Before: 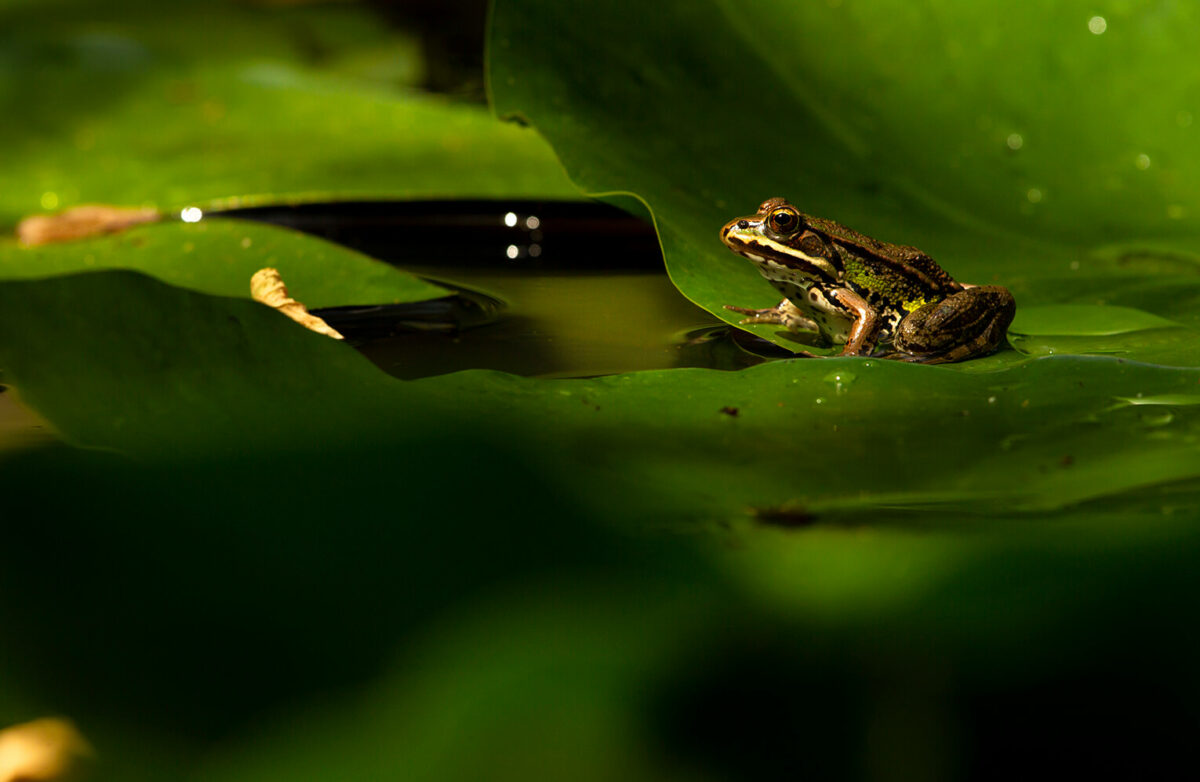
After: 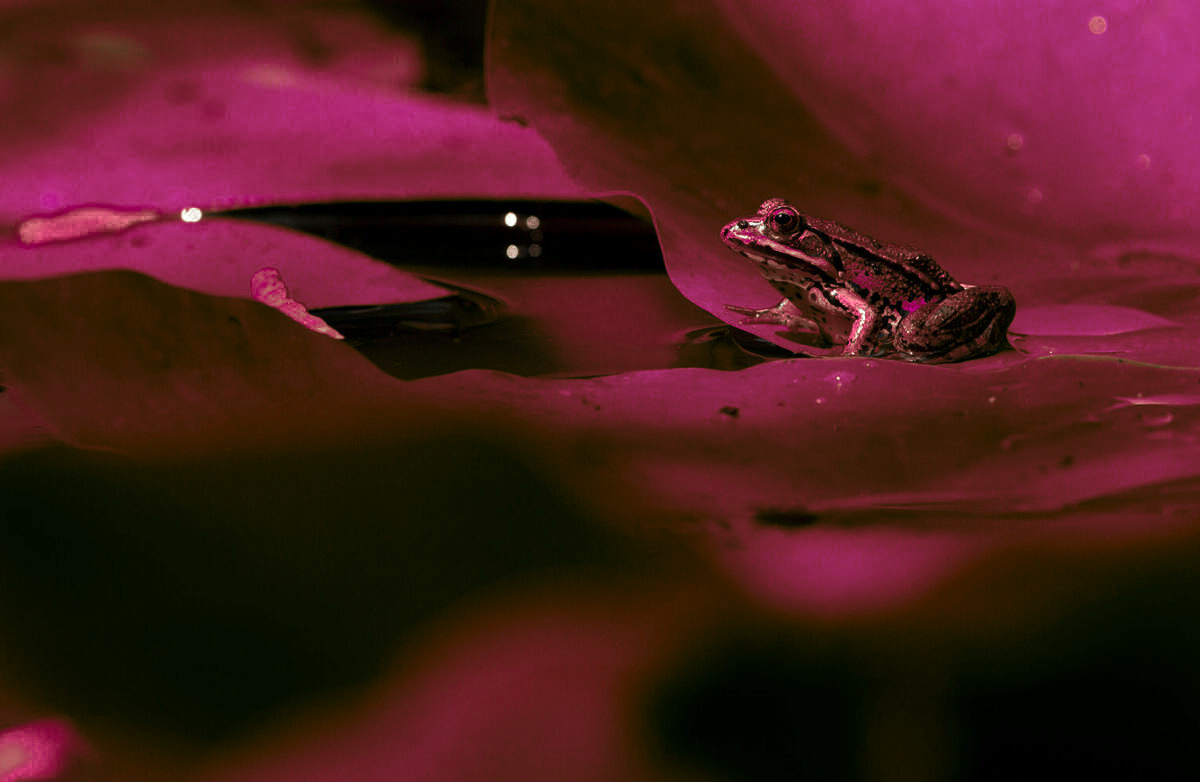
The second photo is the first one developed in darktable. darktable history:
color zones: curves: ch0 [(0.006, 0.385) (0.143, 0.563) (0.243, 0.321) (0.352, 0.464) (0.516, 0.456) (0.625, 0.5) (0.75, 0.5) (0.875, 0.5)]; ch1 [(0, 0.5) (0.134, 0.504) (0.246, 0.463) (0.421, 0.515) (0.5, 0.56) (0.625, 0.5) (0.75, 0.5) (0.875, 0.5)]; ch2 [(0, 0.5) (0.131, 0.426) (0.307, 0.289) (0.38, 0.188) (0.513, 0.216) (0.625, 0.548) (0.75, 0.468) (0.838, 0.396) (0.971, 0.311)], mix 101.67%
